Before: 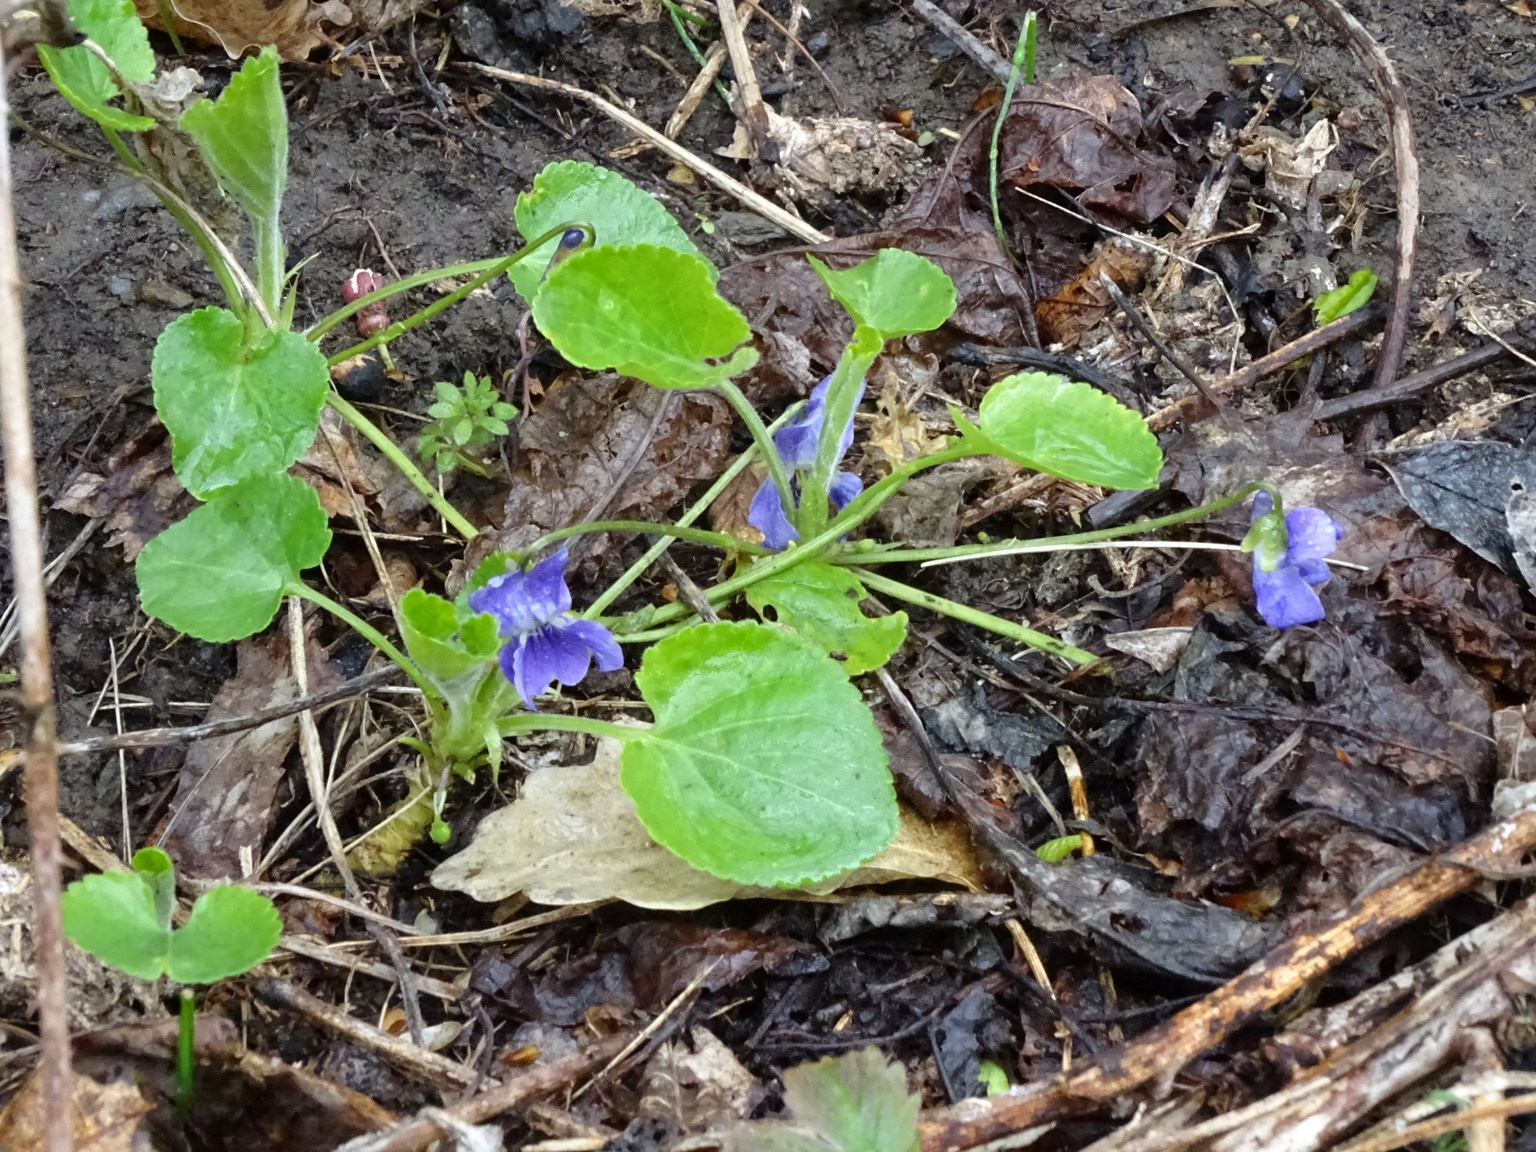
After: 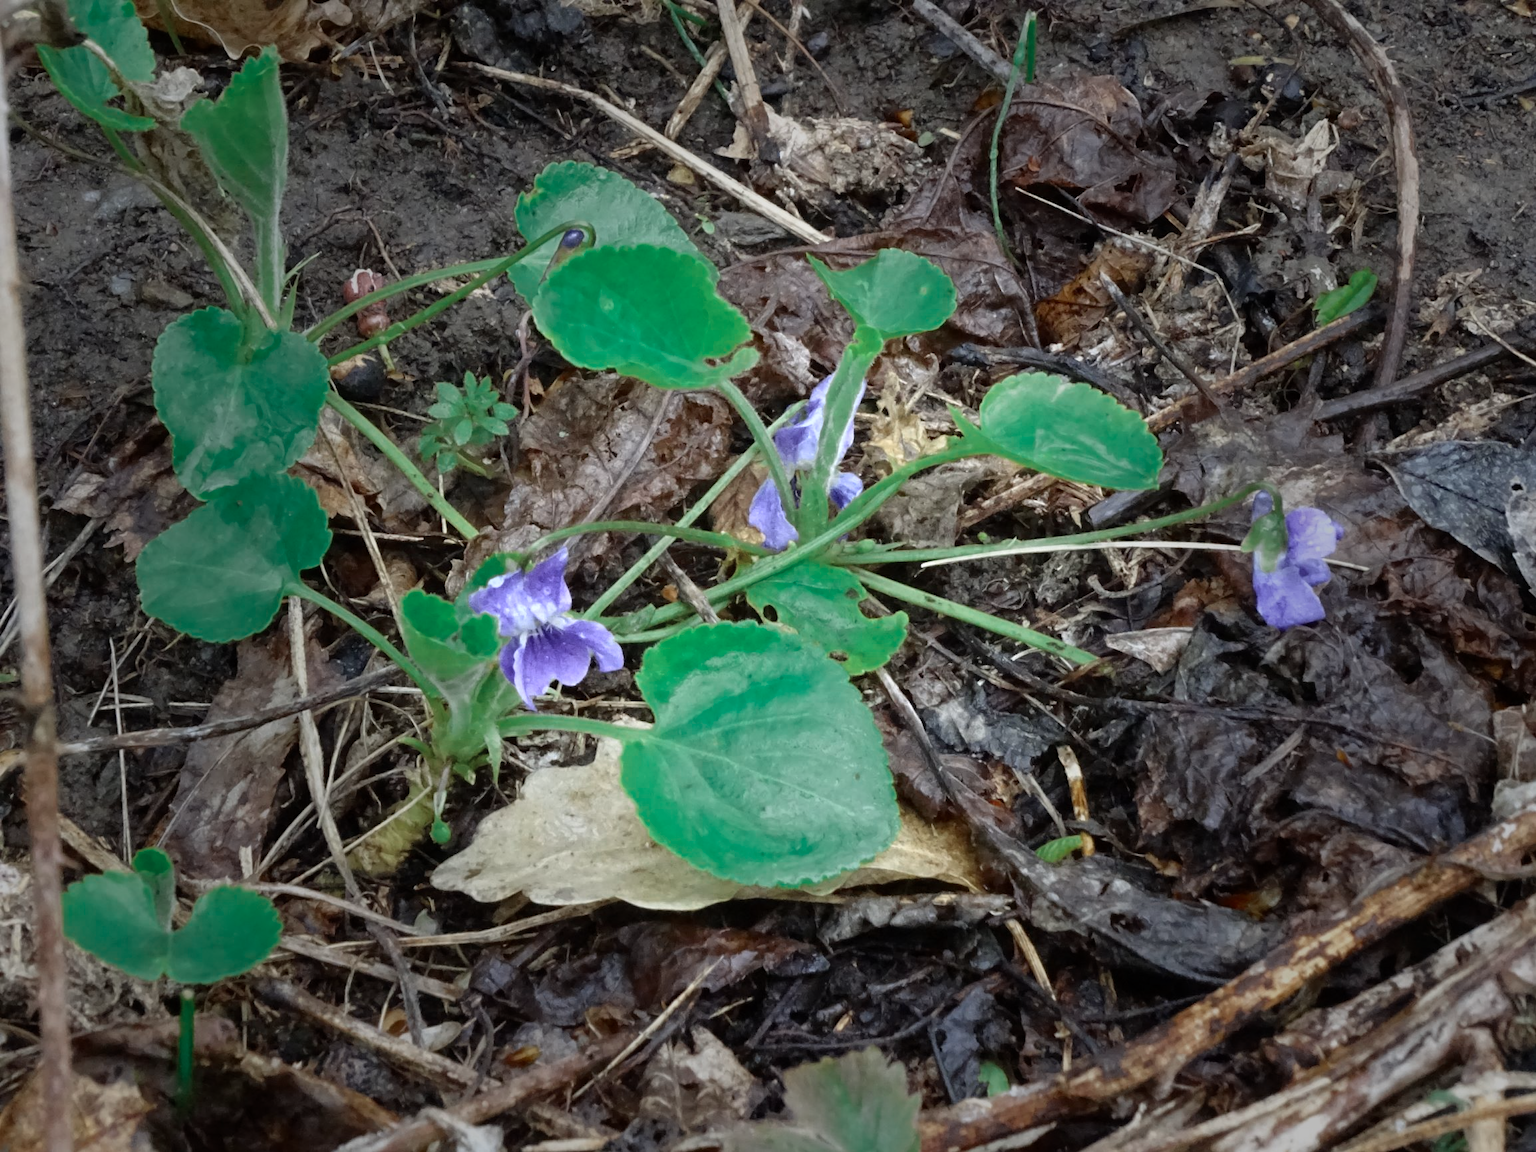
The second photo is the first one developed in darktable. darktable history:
vignetting: fall-off start 31.85%, fall-off radius 35.47%, saturation 0.033
color zones: curves: ch0 [(0, 0.5) (0.125, 0.4) (0.25, 0.5) (0.375, 0.4) (0.5, 0.4) (0.625, 0.6) (0.75, 0.6) (0.875, 0.5)]; ch1 [(0, 0.4) (0.125, 0.5) (0.25, 0.4) (0.375, 0.4) (0.5, 0.4) (0.625, 0.4) (0.75, 0.5) (0.875, 0.4)]; ch2 [(0, 0.6) (0.125, 0.5) (0.25, 0.5) (0.375, 0.6) (0.5, 0.6) (0.625, 0.5) (0.75, 0.5) (0.875, 0.5)], mix 38.39%
